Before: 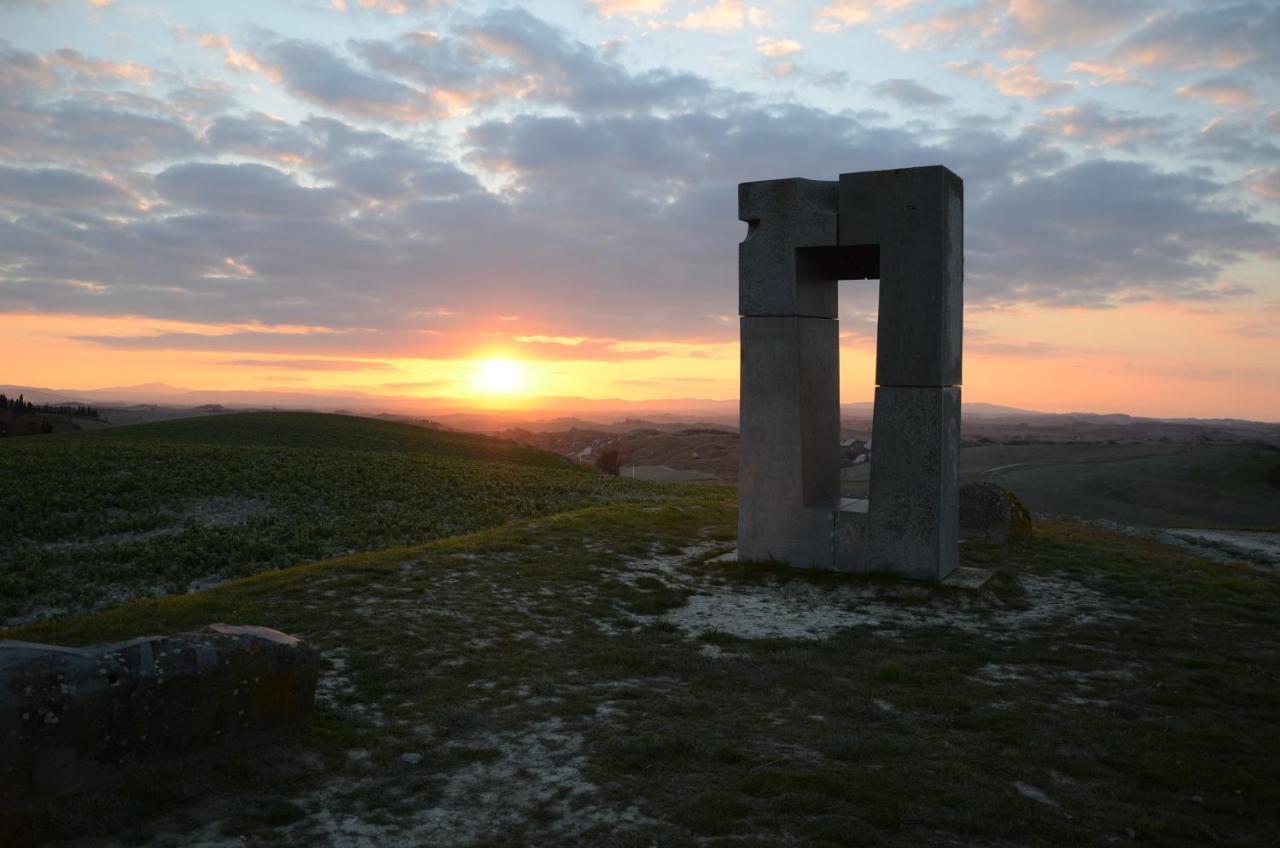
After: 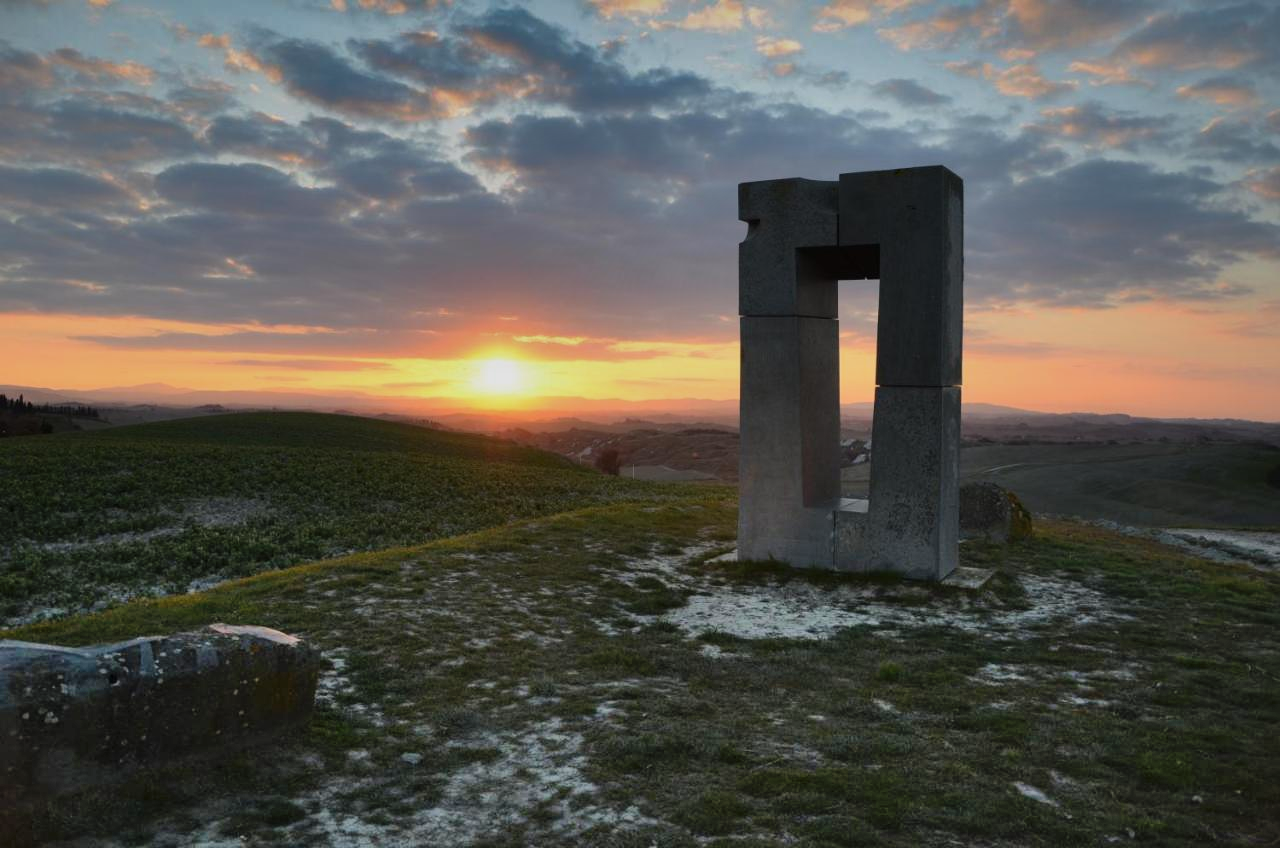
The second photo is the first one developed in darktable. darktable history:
shadows and highlights: shadows 81.05, white point adjustment -10, highlights -64.91, highlights color adjustment 100%, soften with gaussian
